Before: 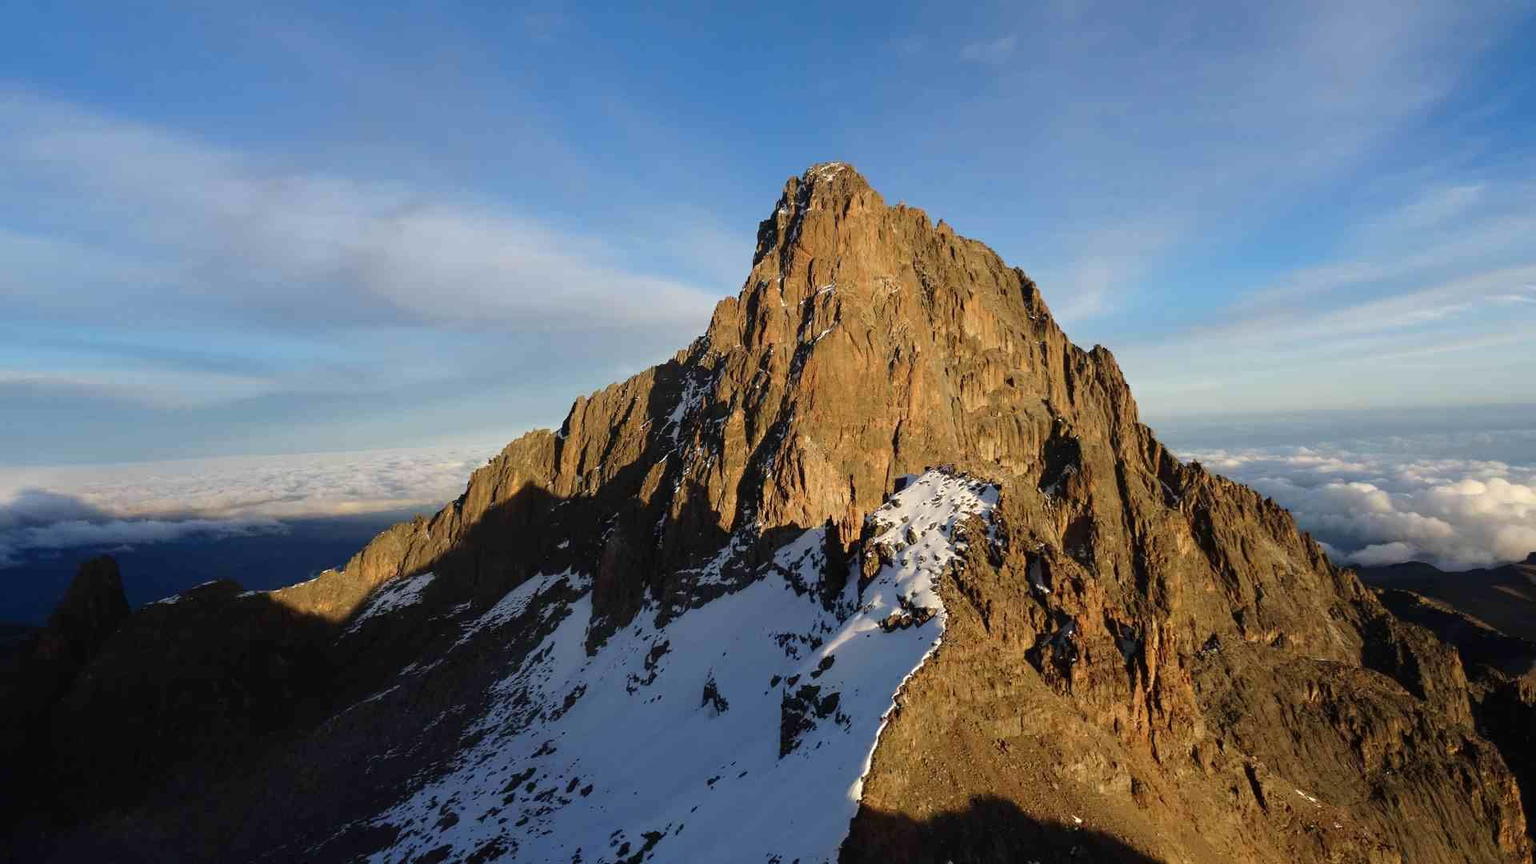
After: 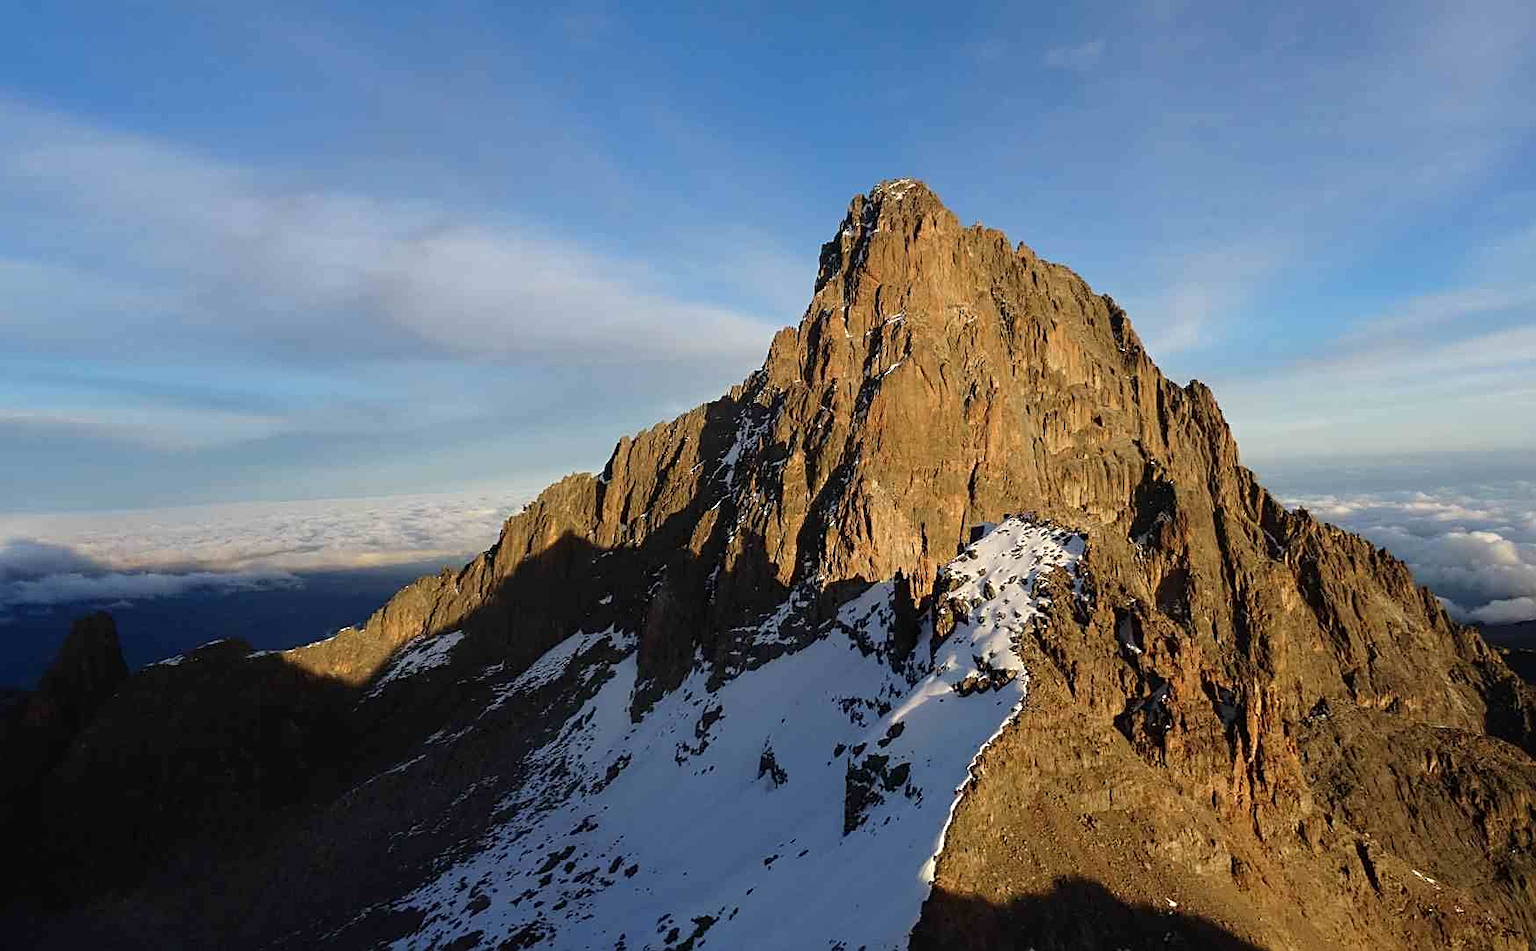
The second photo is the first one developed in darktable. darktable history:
sharpen: on, module defaults
crop and rotate: left 0.923%, right 8.258%
